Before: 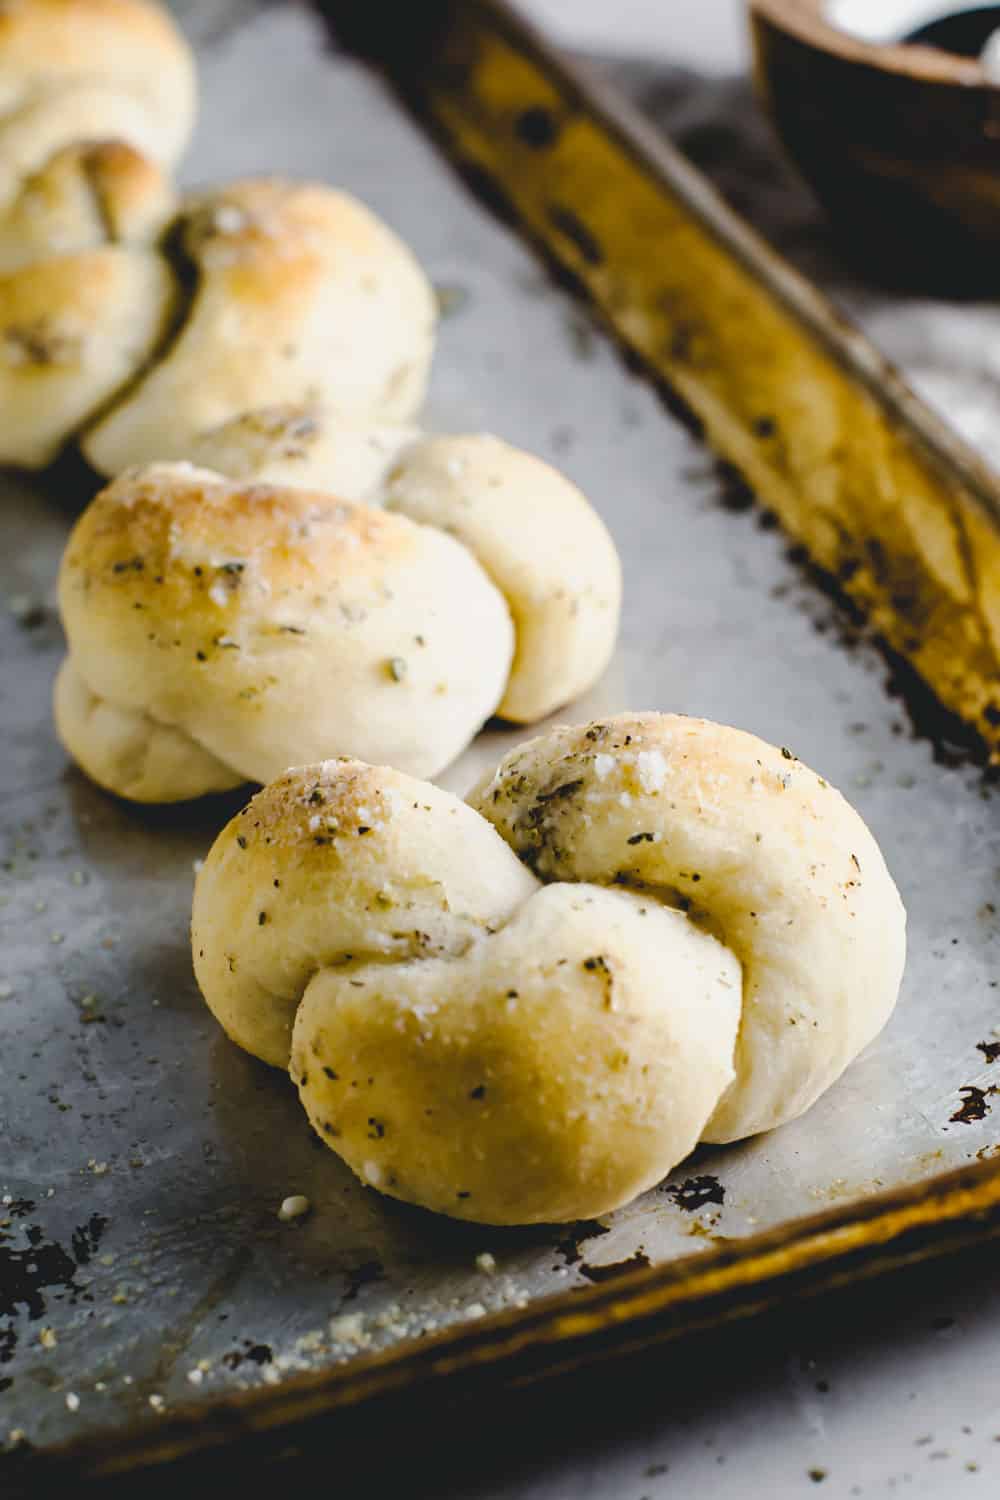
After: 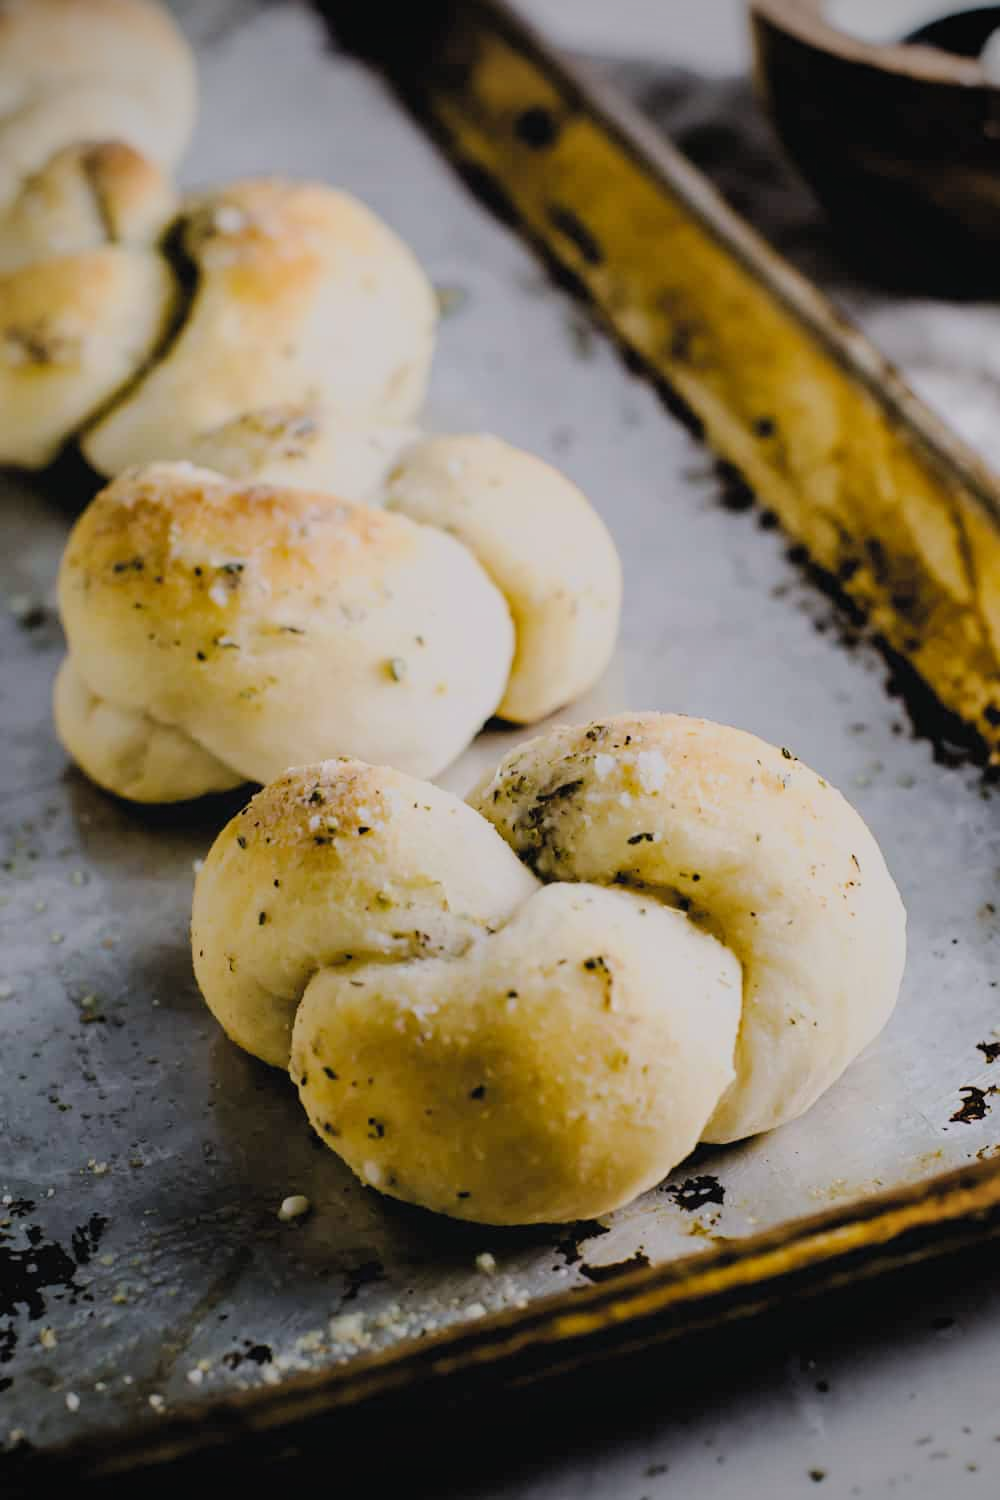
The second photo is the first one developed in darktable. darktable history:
vignetting: on, module defaults
white balance: red 1.009, blue 1.027
filmic rgb: black relative exposure -7.48 EV, white relative exposure 4.83 EV, hardness 3.4, color science v6 (2022)
